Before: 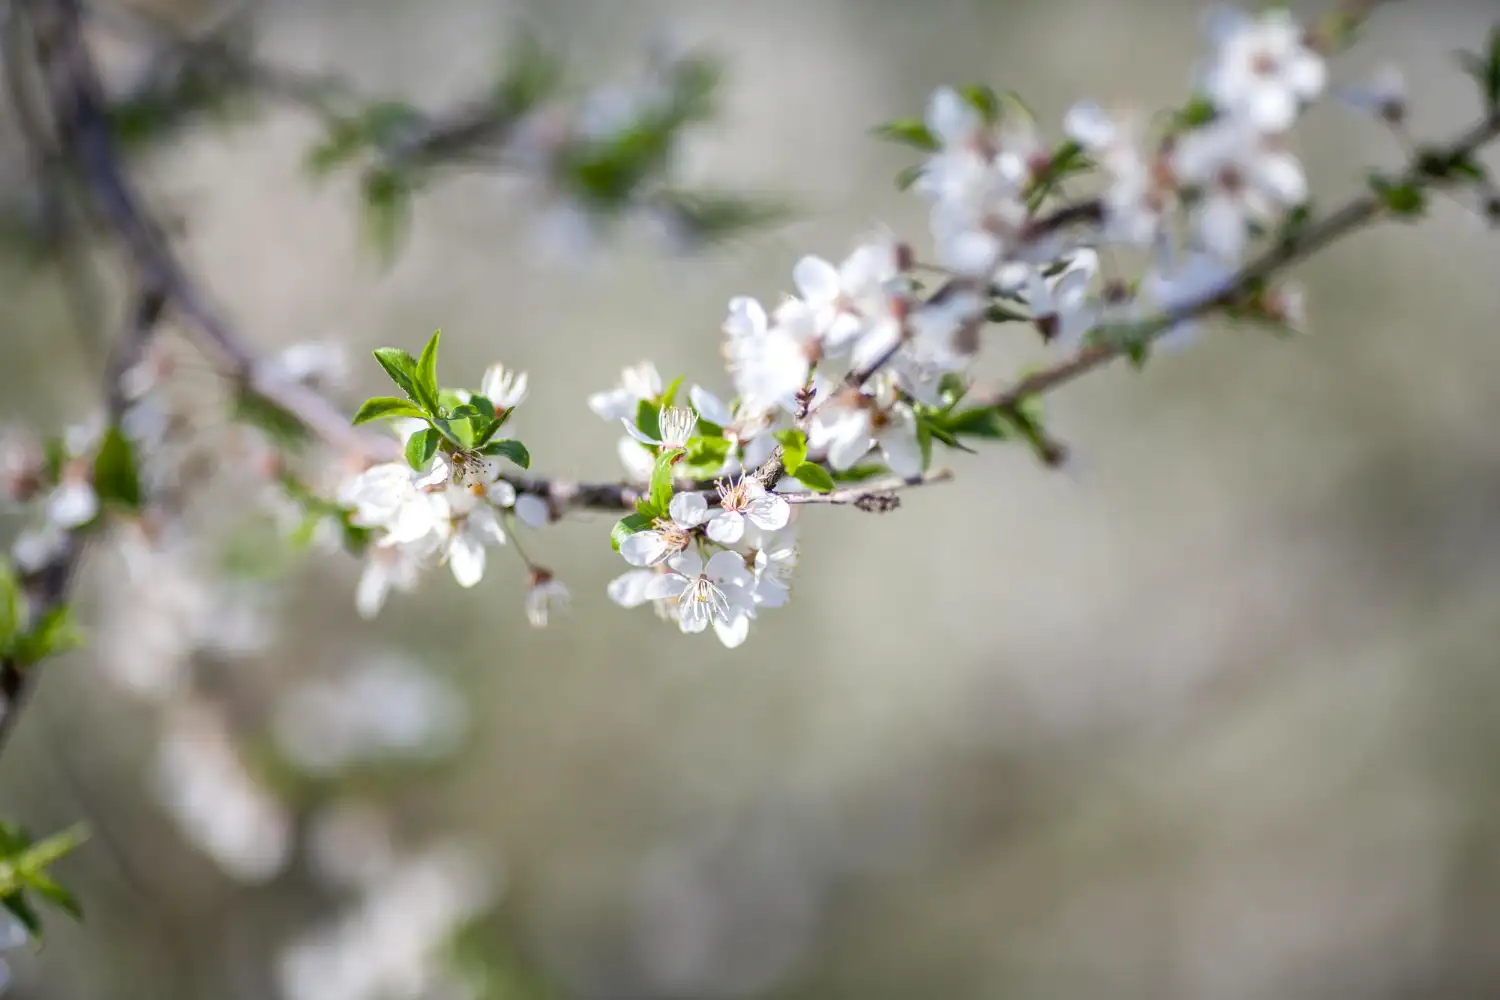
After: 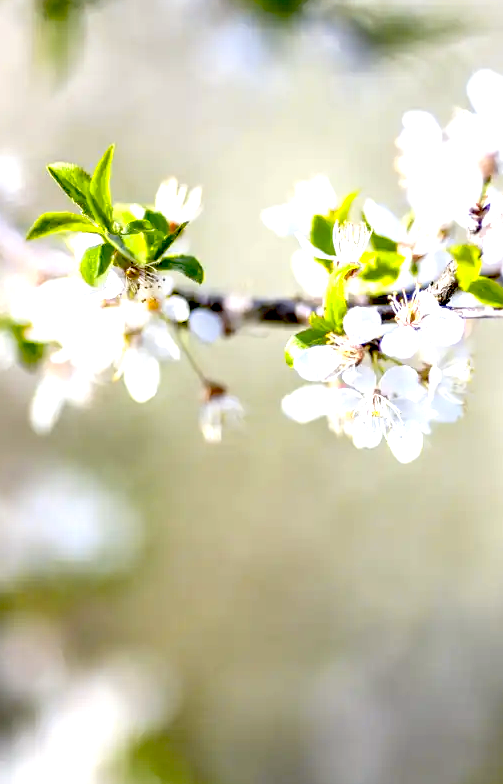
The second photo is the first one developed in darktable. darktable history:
color contrast: green-magenta contrast 0.85, blue-yellow contrast 1.25, unbound 0
color correction: highlights a* 0.003, highlights b* -0.283
crop and rotate: left 21.77%, top 18.528%, right 44.676%, bottom 2.997%
exposure: black level correction 0.035, exposure 0.9 EV, compensate highlight preservation false
